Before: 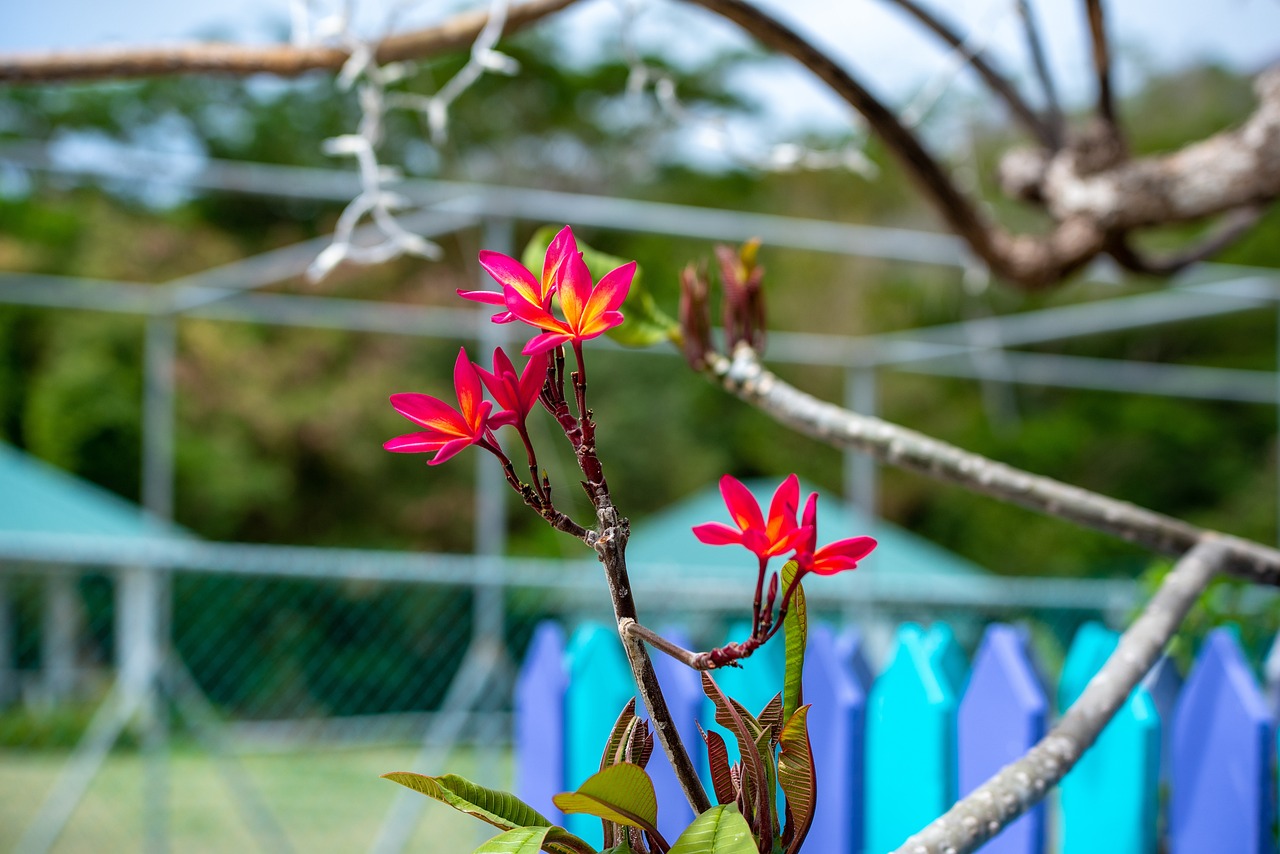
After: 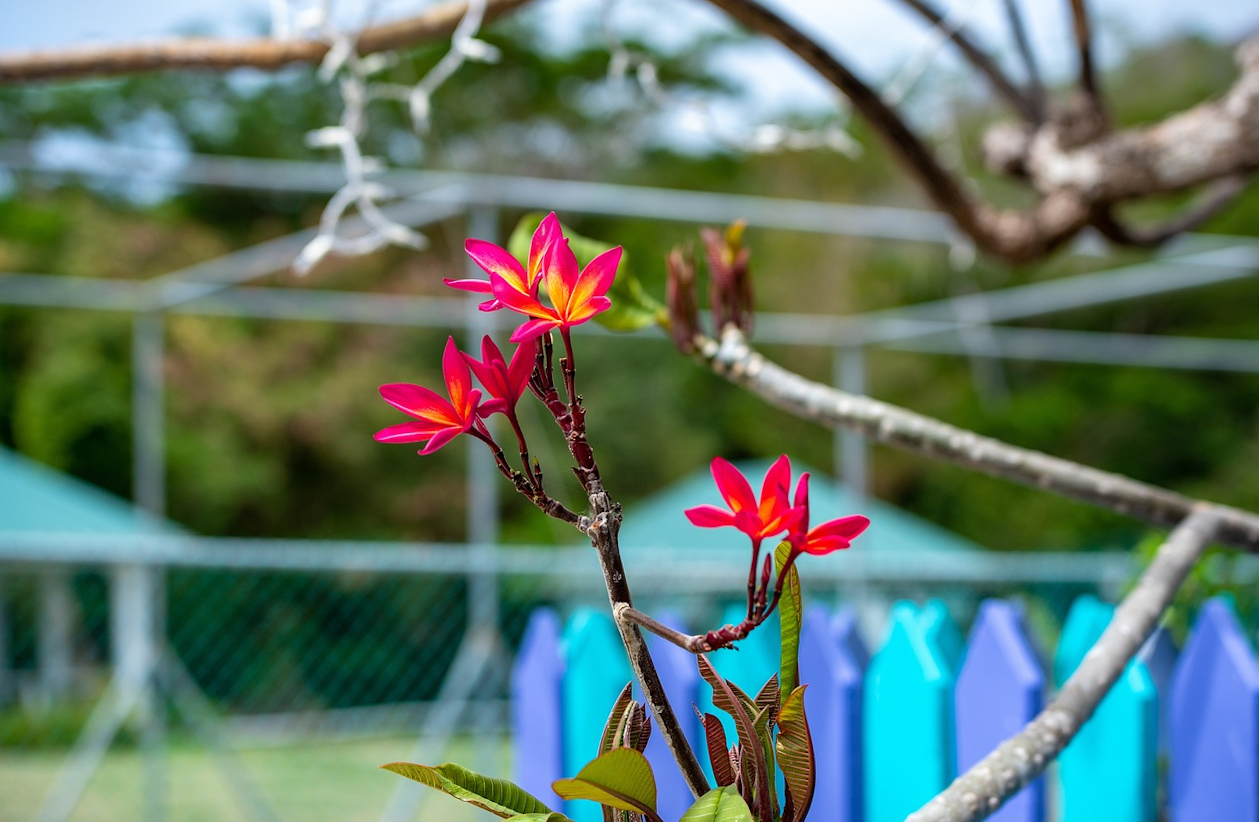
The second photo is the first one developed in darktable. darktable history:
rotate and perspective: rotation -1.42°, crop left 0.016, crop right 0.984, crop top 0.035, crop bottom 0.965
white balance: emerald 1
